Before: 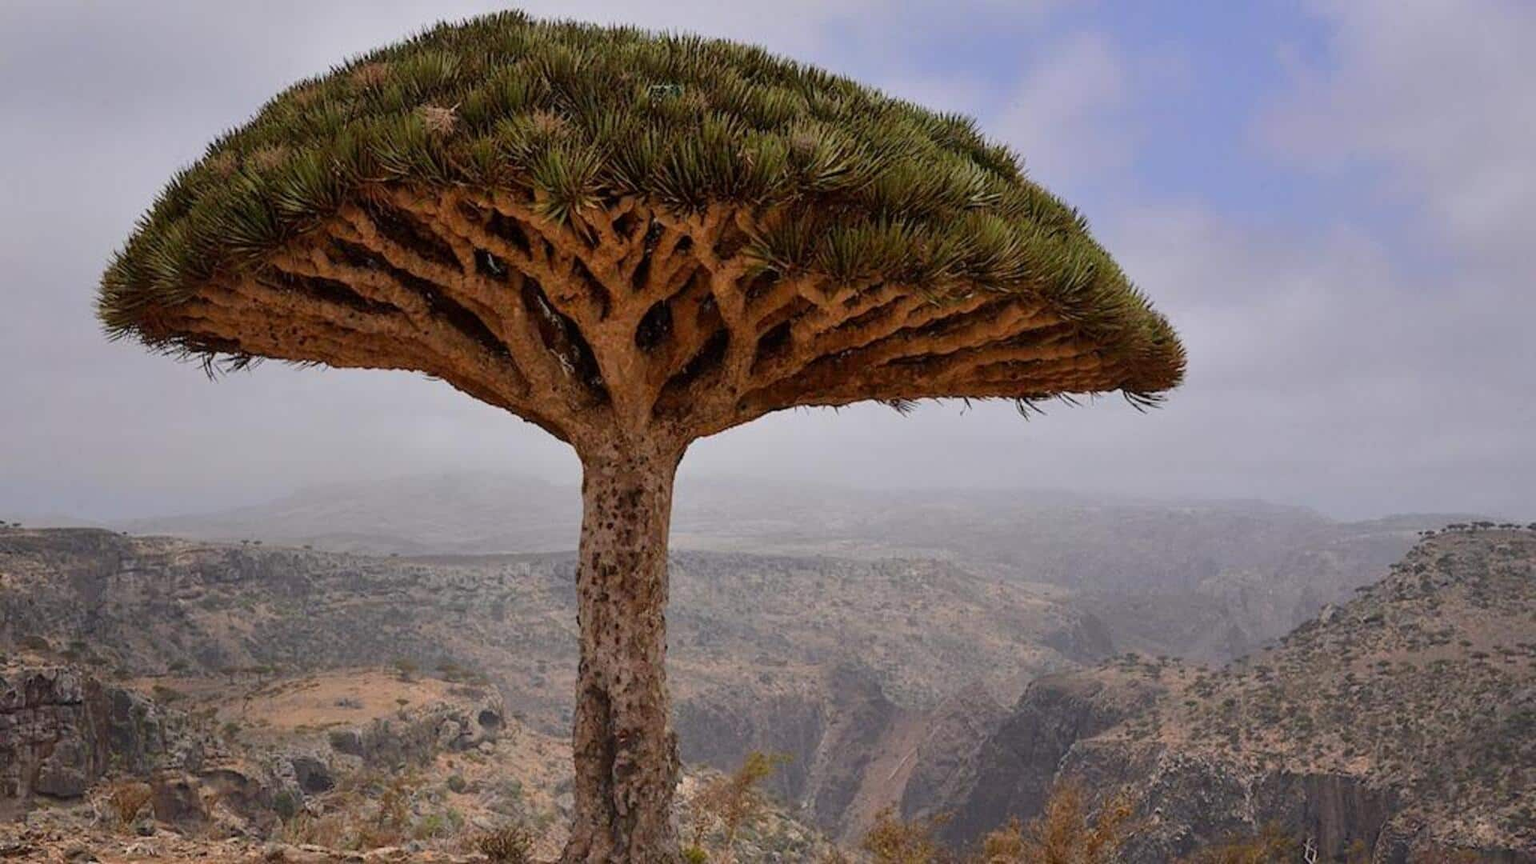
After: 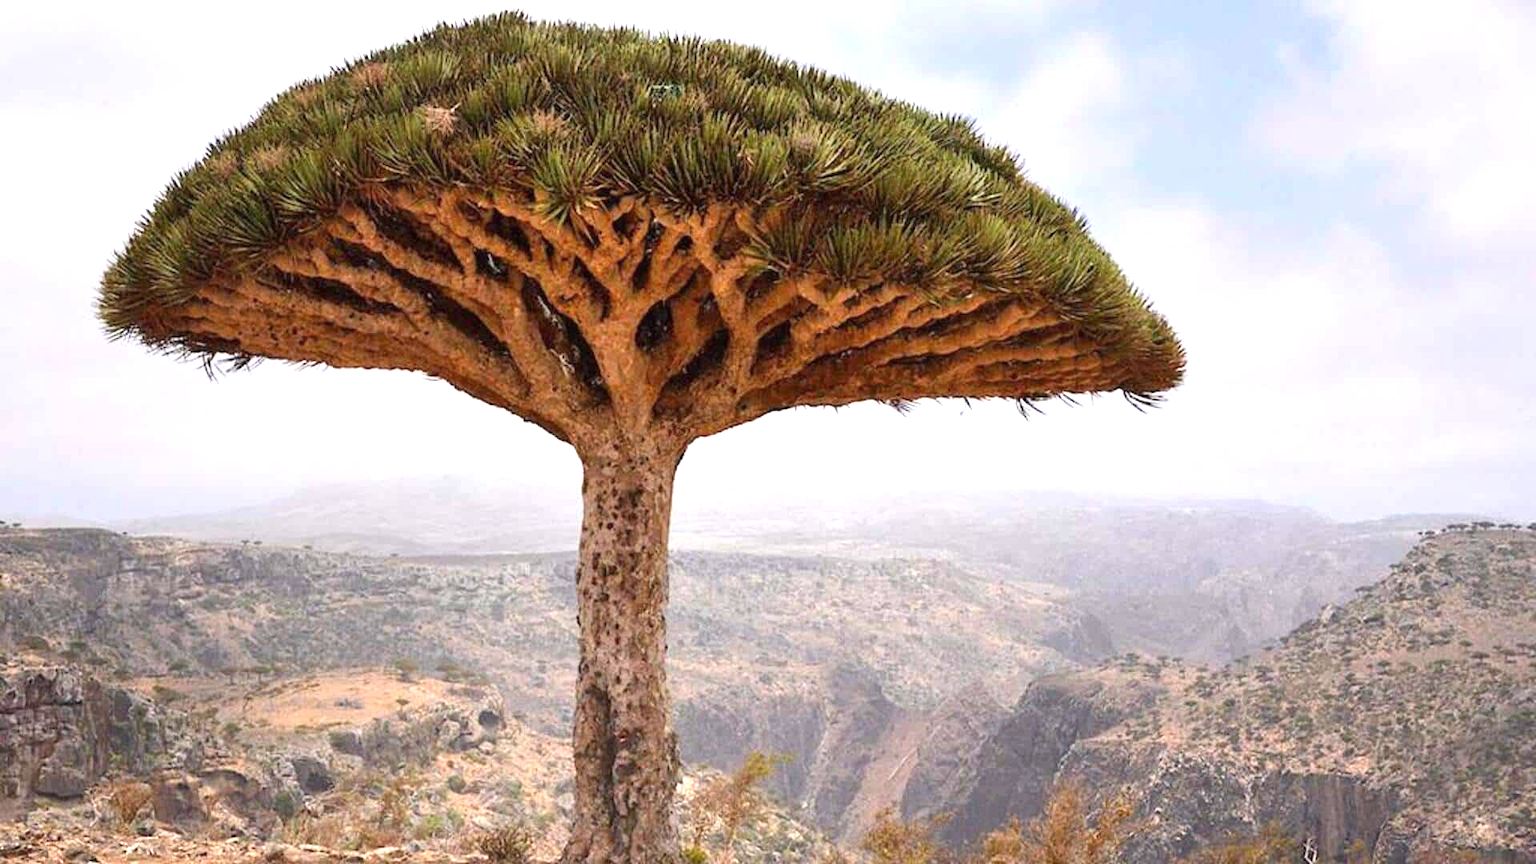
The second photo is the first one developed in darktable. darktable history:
exposure: black level correction 0, exposure 1.36 EV, compensate exposure bias true, compensate highlight preservation false
